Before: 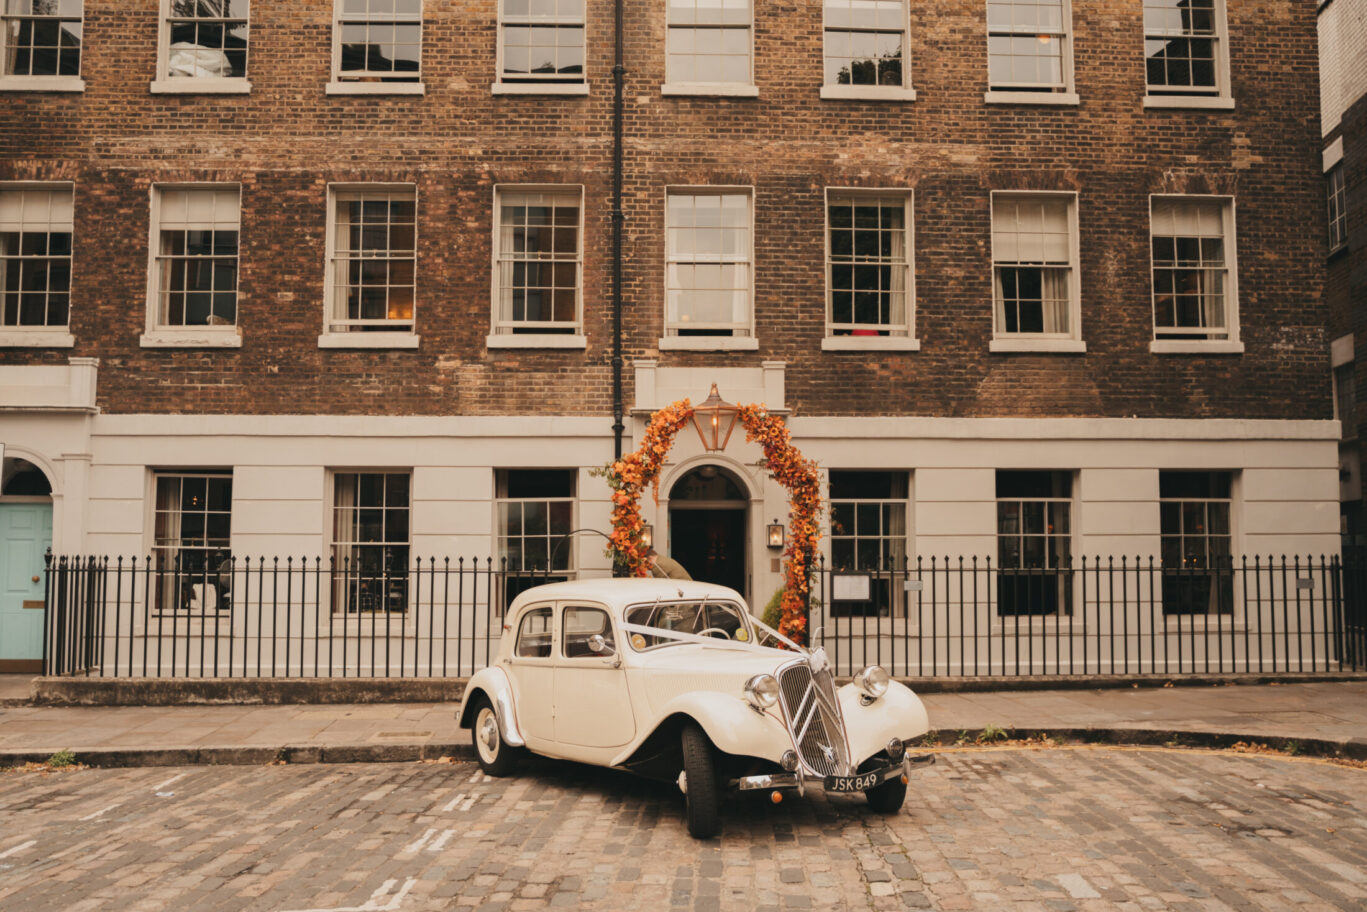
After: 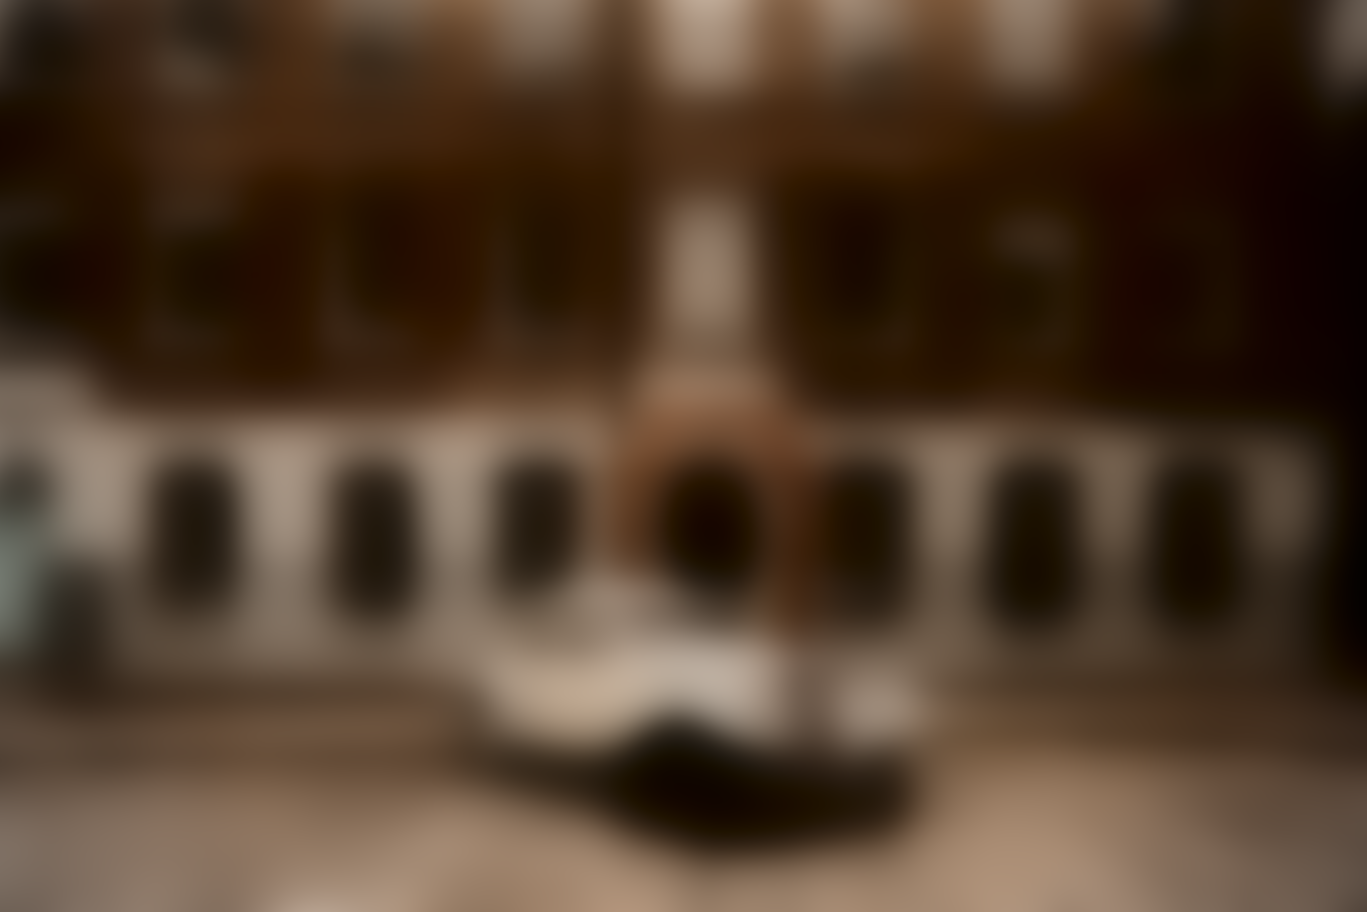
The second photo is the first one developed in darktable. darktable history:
lowpass: radius 31.92, contrast 1.72, brightness -0.98, saturation 0.94
vignetting: brightness -0.167
